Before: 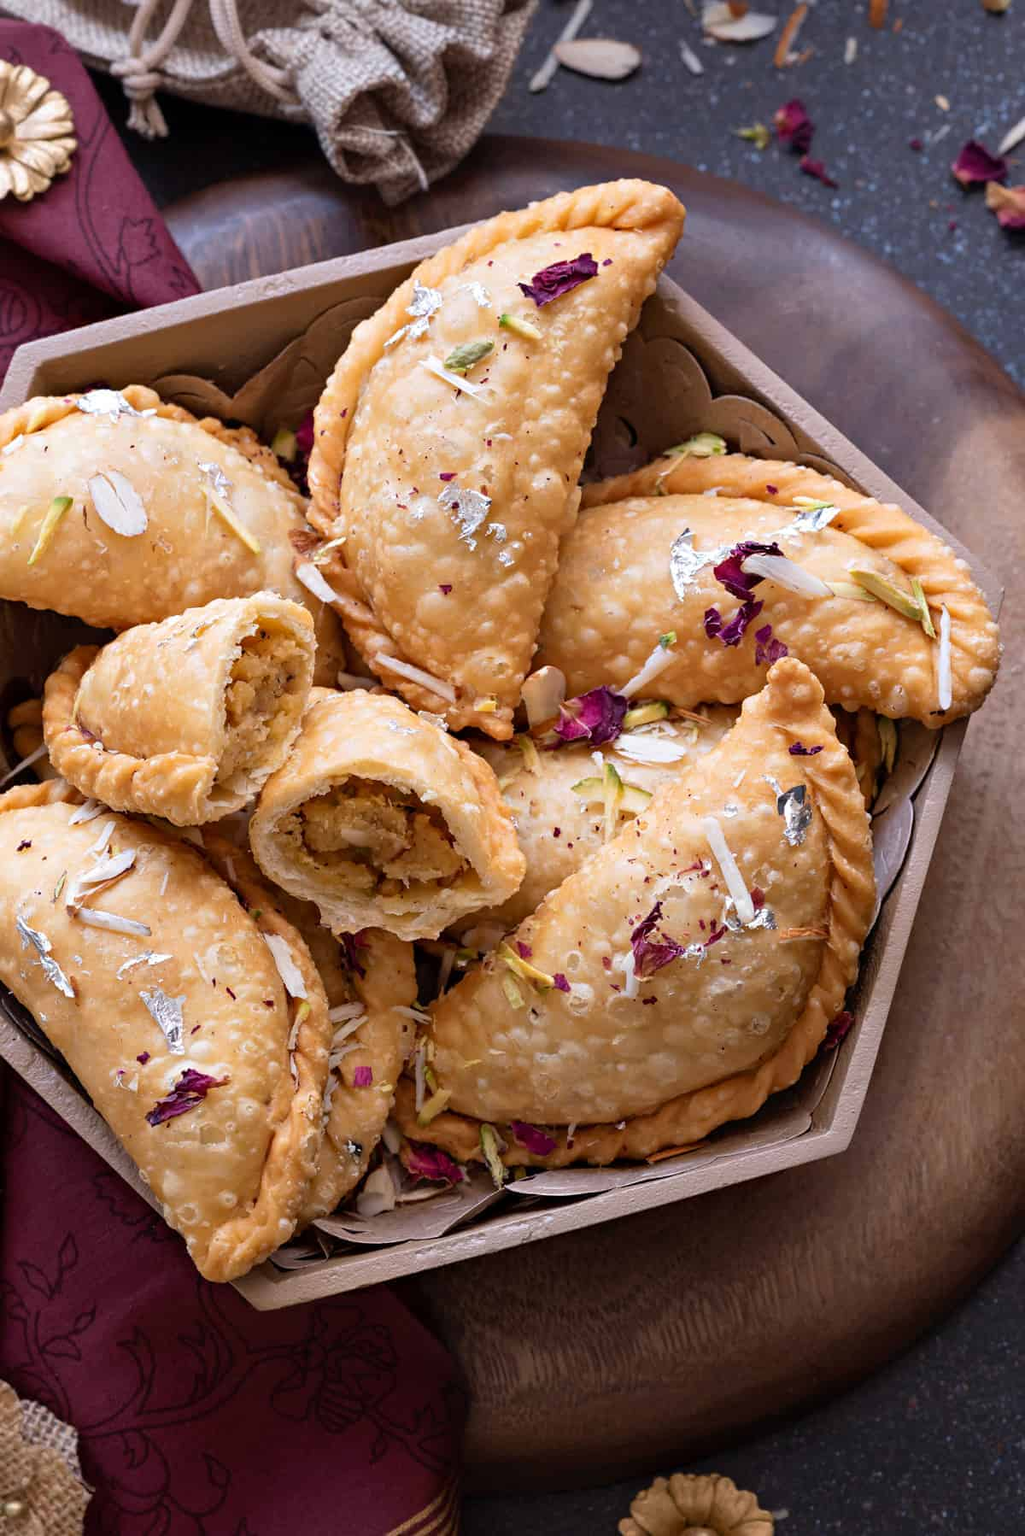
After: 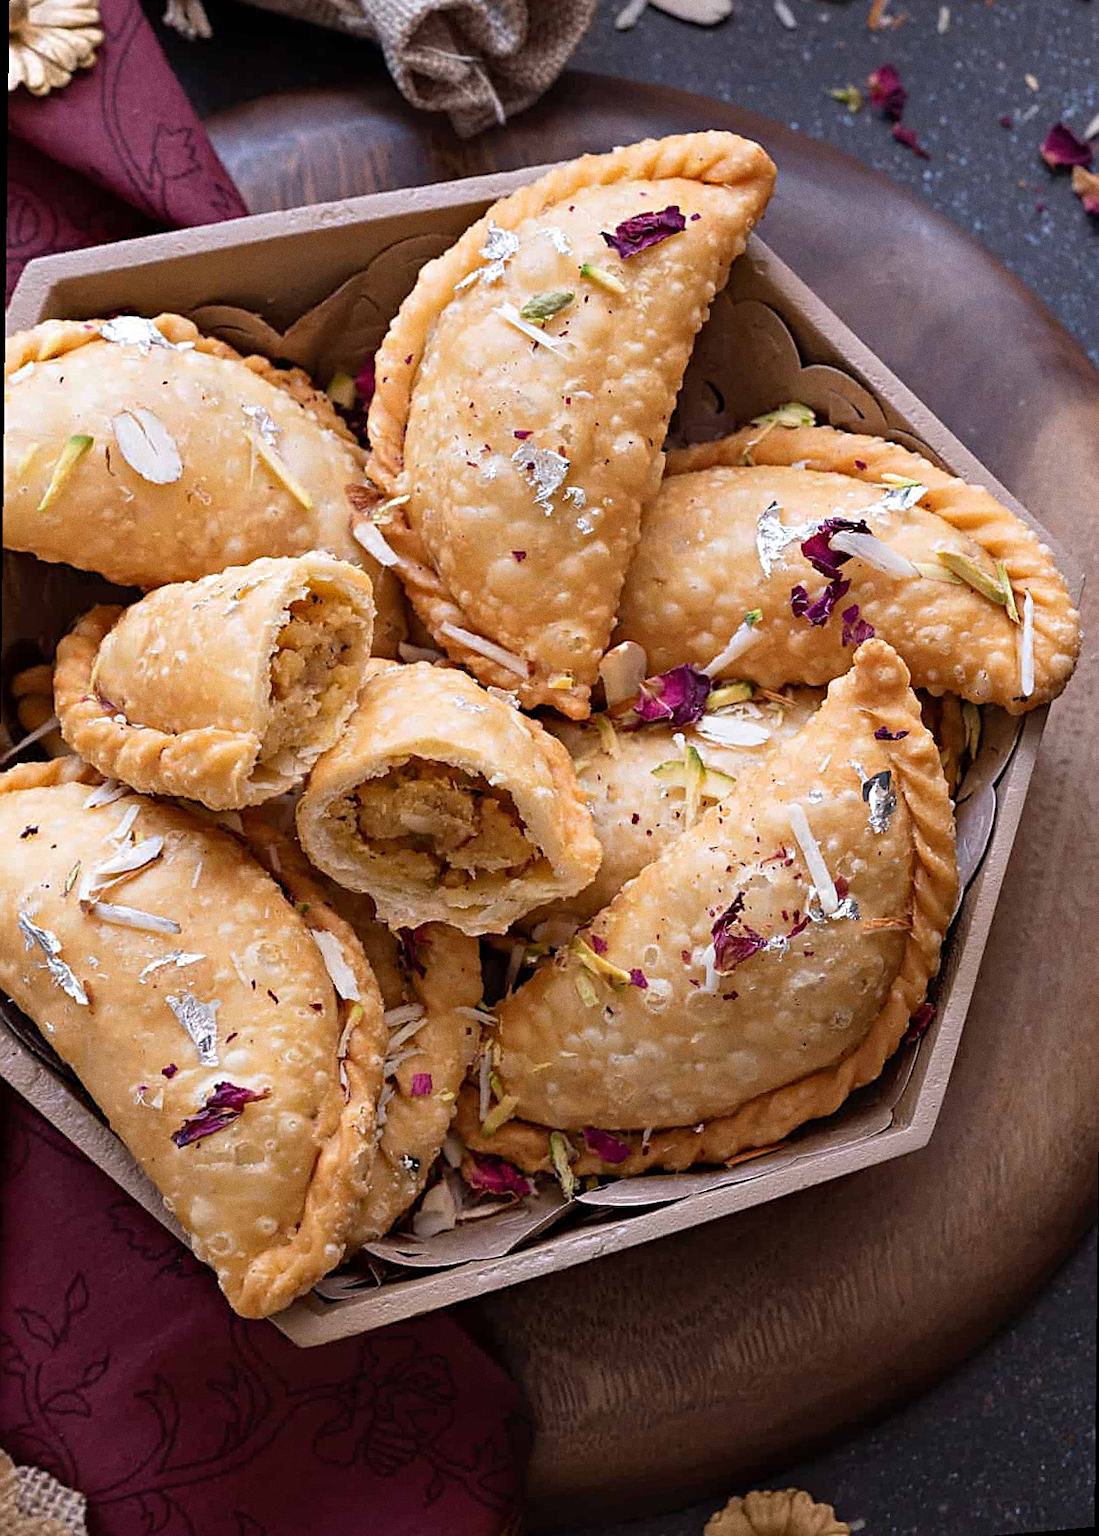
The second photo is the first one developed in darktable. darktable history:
rotate and perspective: rotation 0.679°, lens shift (horizontal) 0.136, crop left 0.009, crop right 0.991, crop top 0.078, crop bottom 0.95
sharpen: on, module defaults
grain: coarseness 0.09 ISO
